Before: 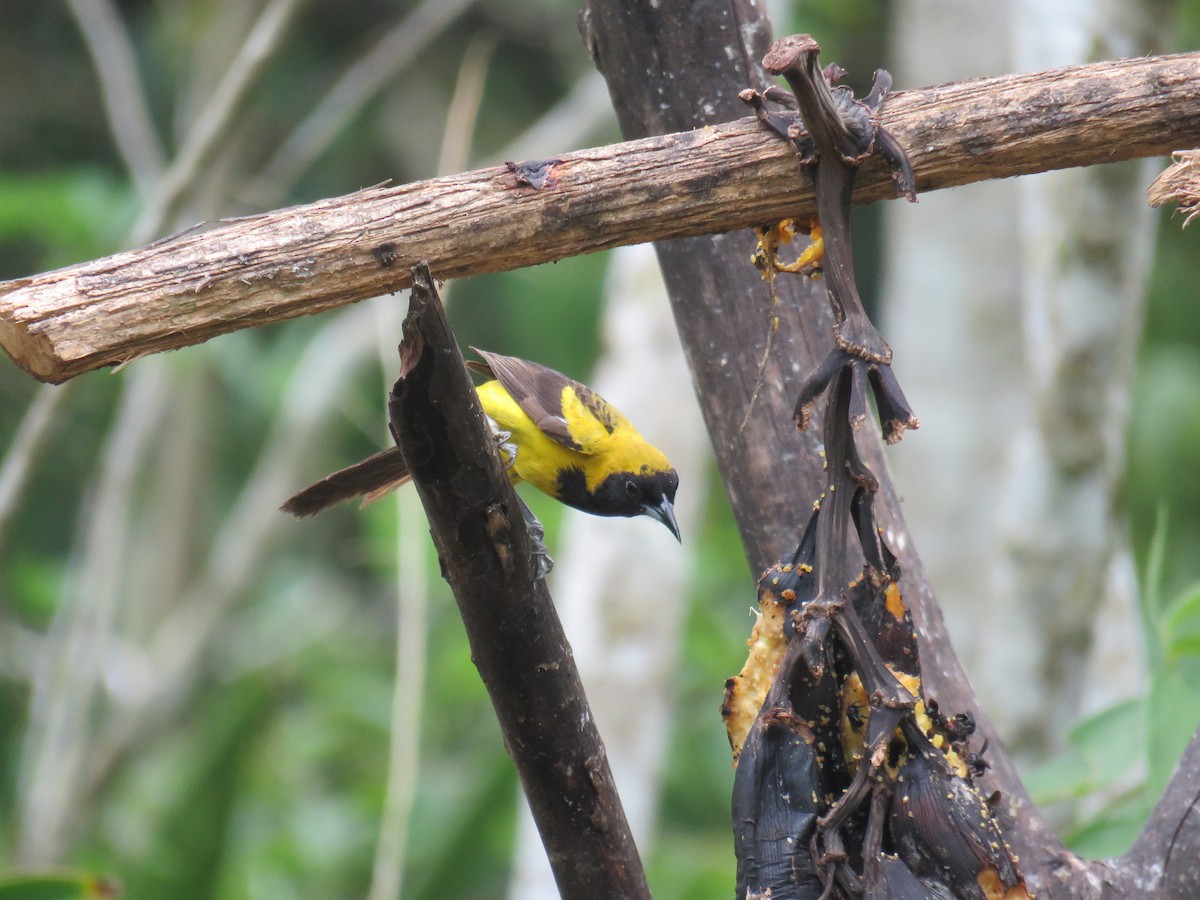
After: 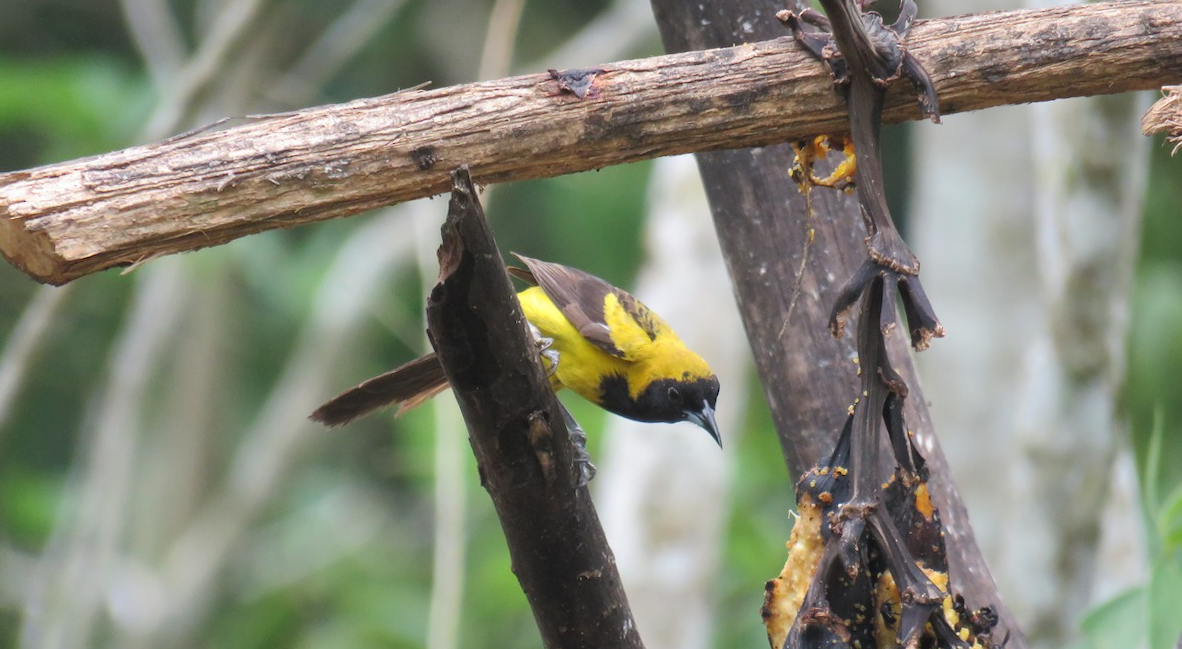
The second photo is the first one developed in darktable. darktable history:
crop and rotate: top 5.667%, bottom 14.937%
rotate and perspective: rotation -0.013°, lens shift (vertical) -0.027, lens shift (horizontal) 0.178, crop left 0.016, crop right 0.989, crop top 0.082, crop bottom 0.918
